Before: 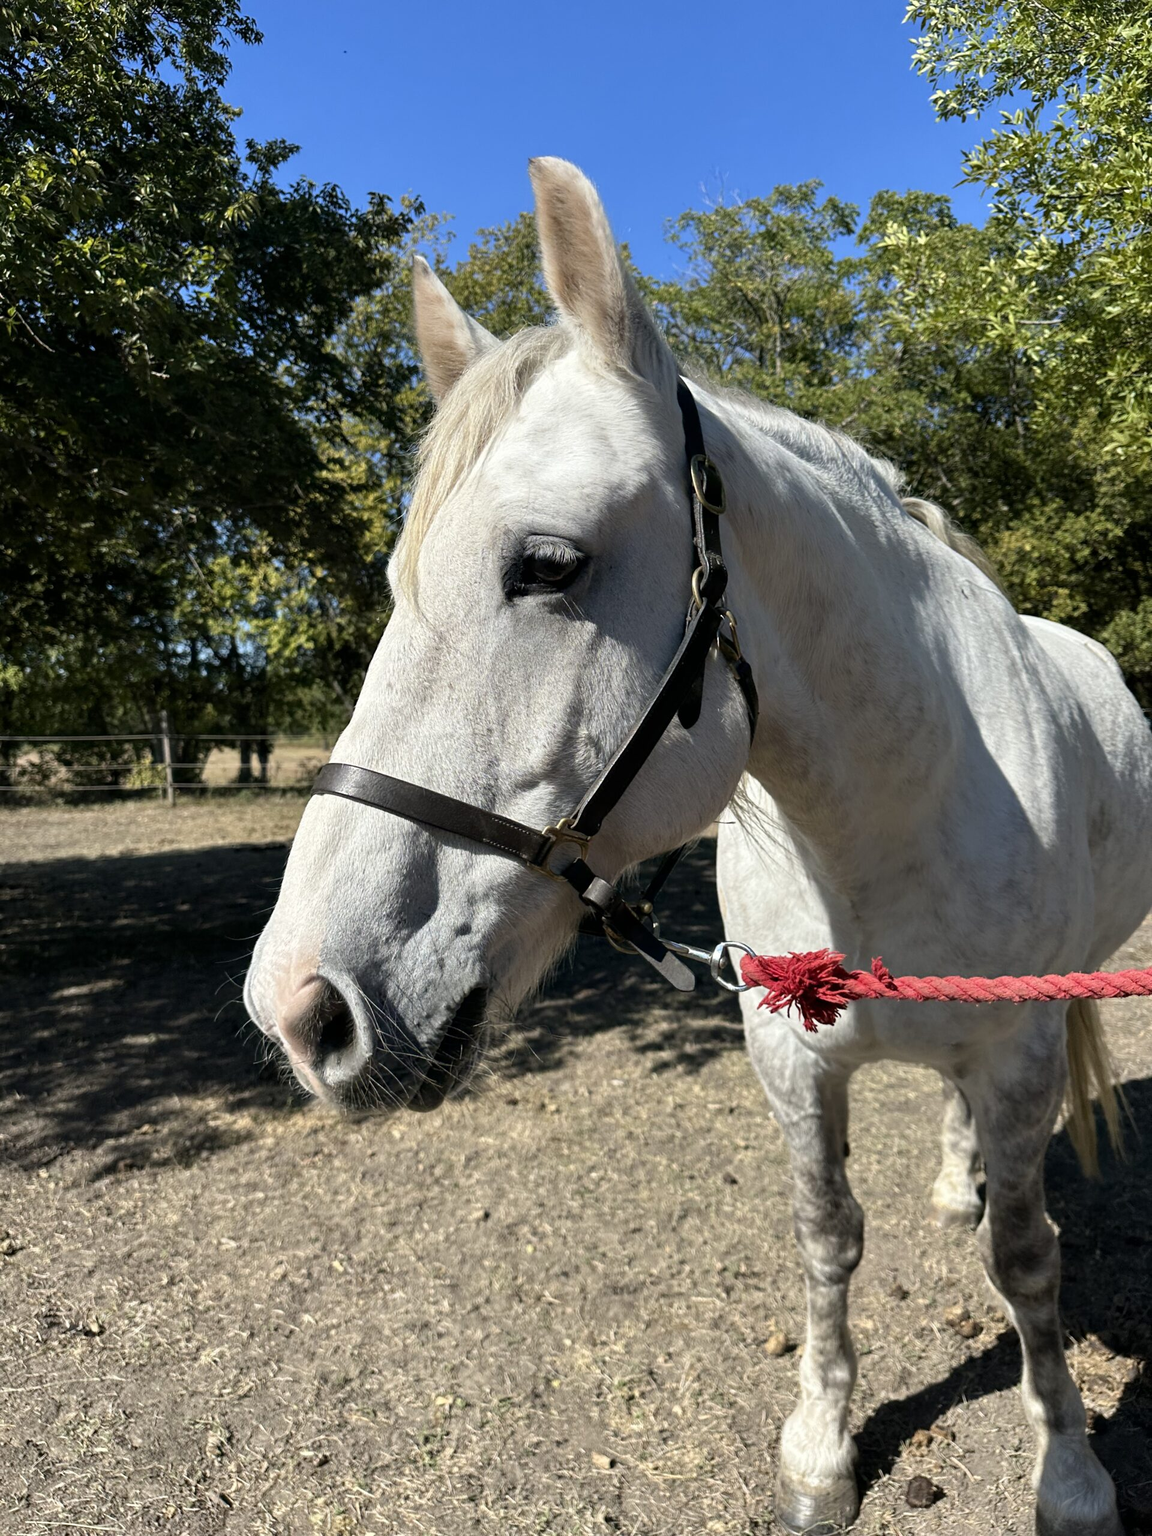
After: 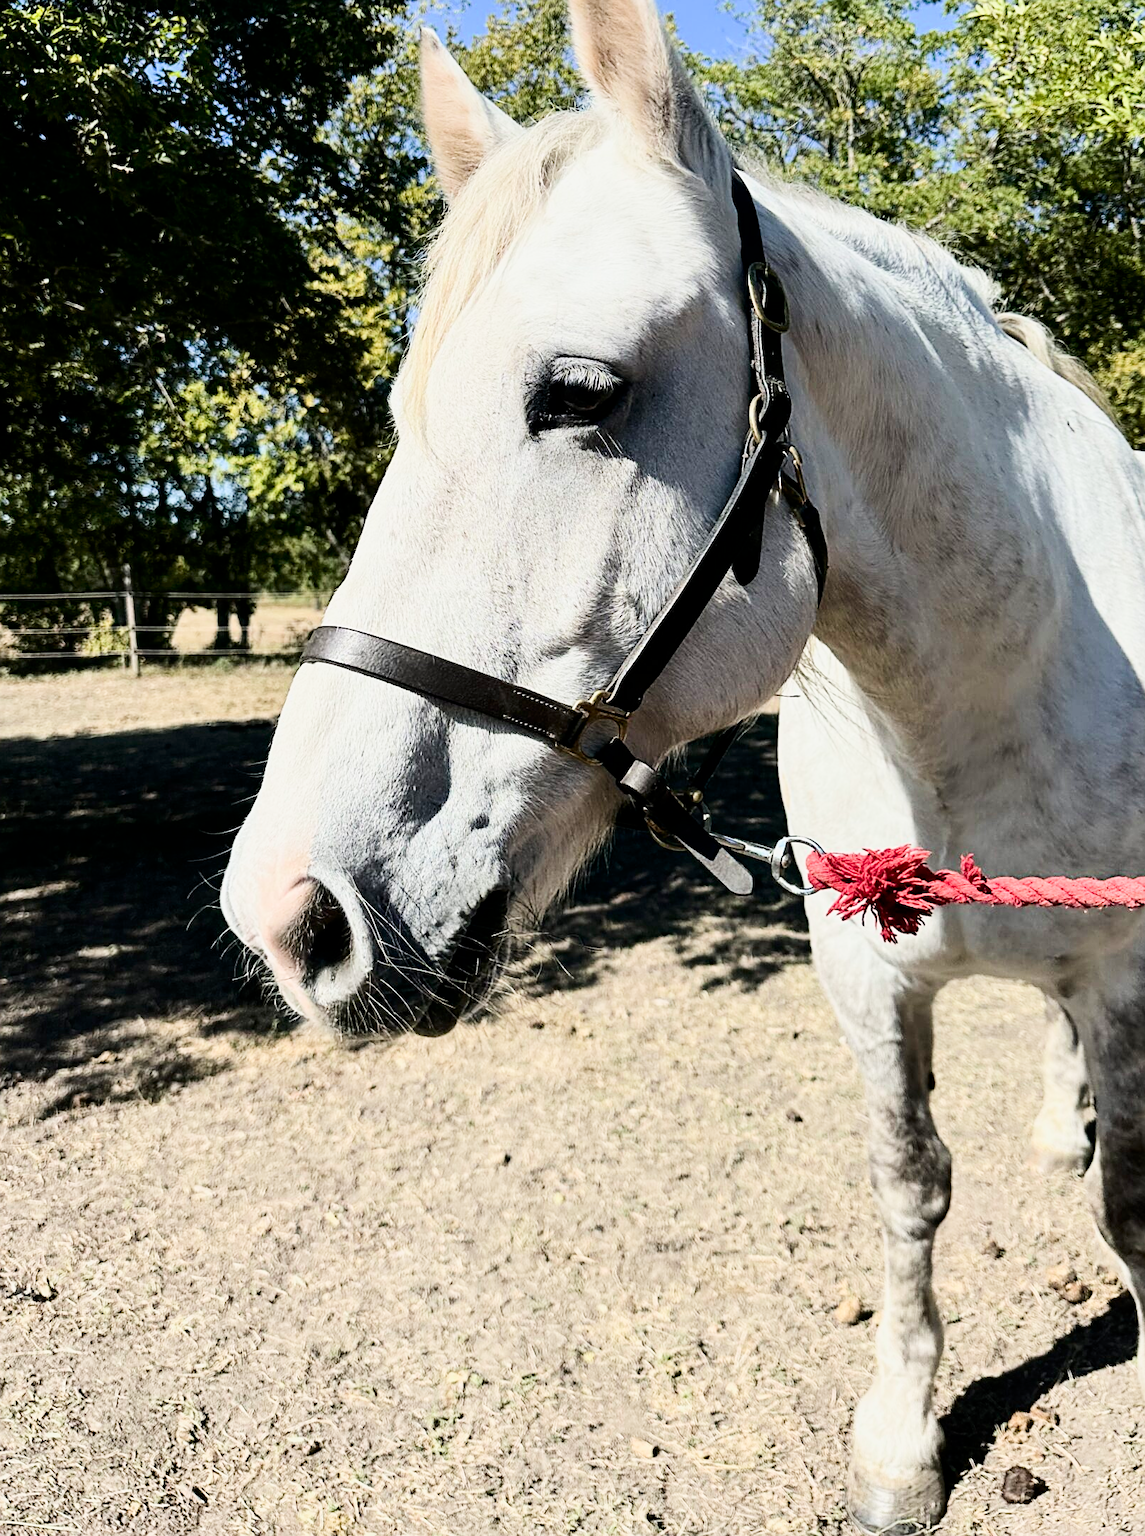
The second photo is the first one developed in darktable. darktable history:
exposure: black level correction 0, exposure 1.001 EV, compensate exposure bias true, compensate highlight preservation false
sharpen: on, module defaults
contrast brightness saturation: contrast 0.279
filmic rgb: black relative exposure -8.57 EV, white relative exposure 5.56 EV, hardness 3.39, contrast 1.022
crop and rotate: left 4.928%, top 15.142%, right 10.651%
